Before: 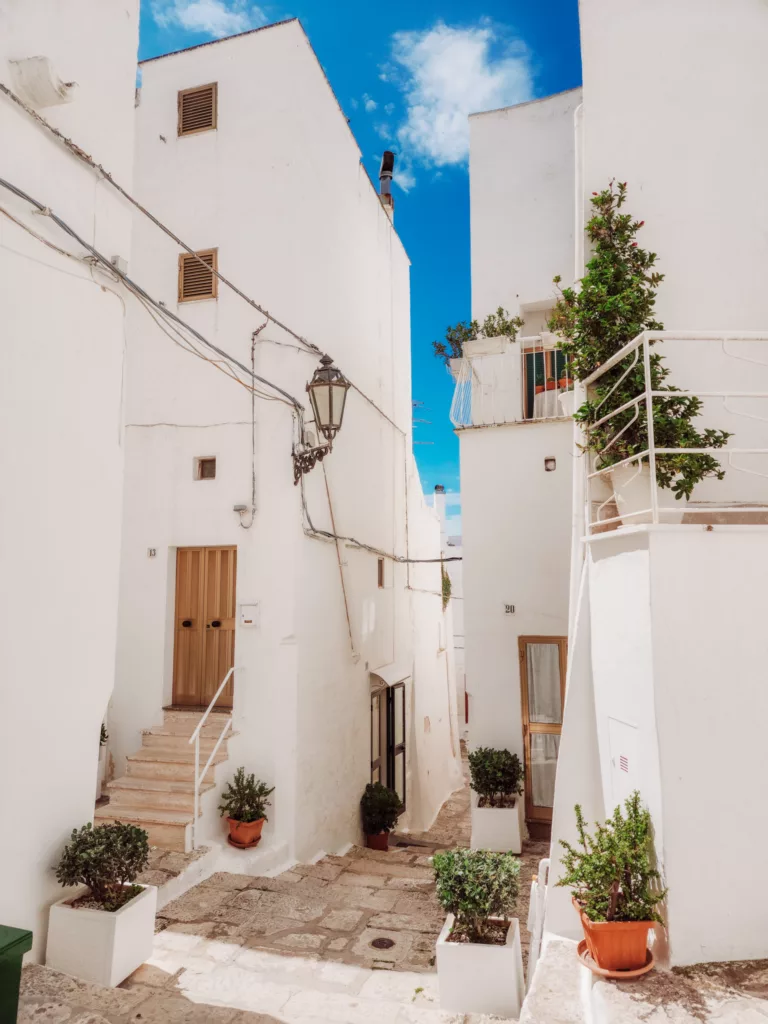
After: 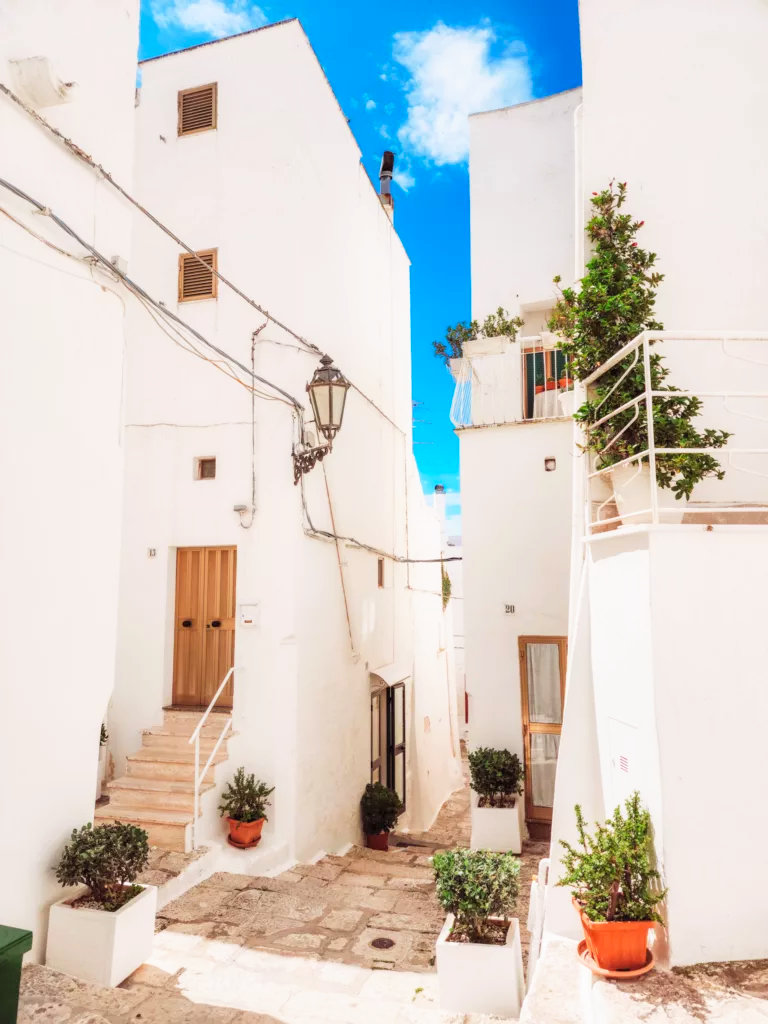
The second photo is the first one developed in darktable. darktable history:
base curve: curves: ch0 [(0, 0) (0.688, 0.865) (1, 1)], preserve colors none
contrast brightness saturation: contrast 0.07, brightness 0.08, saturation 0.18
